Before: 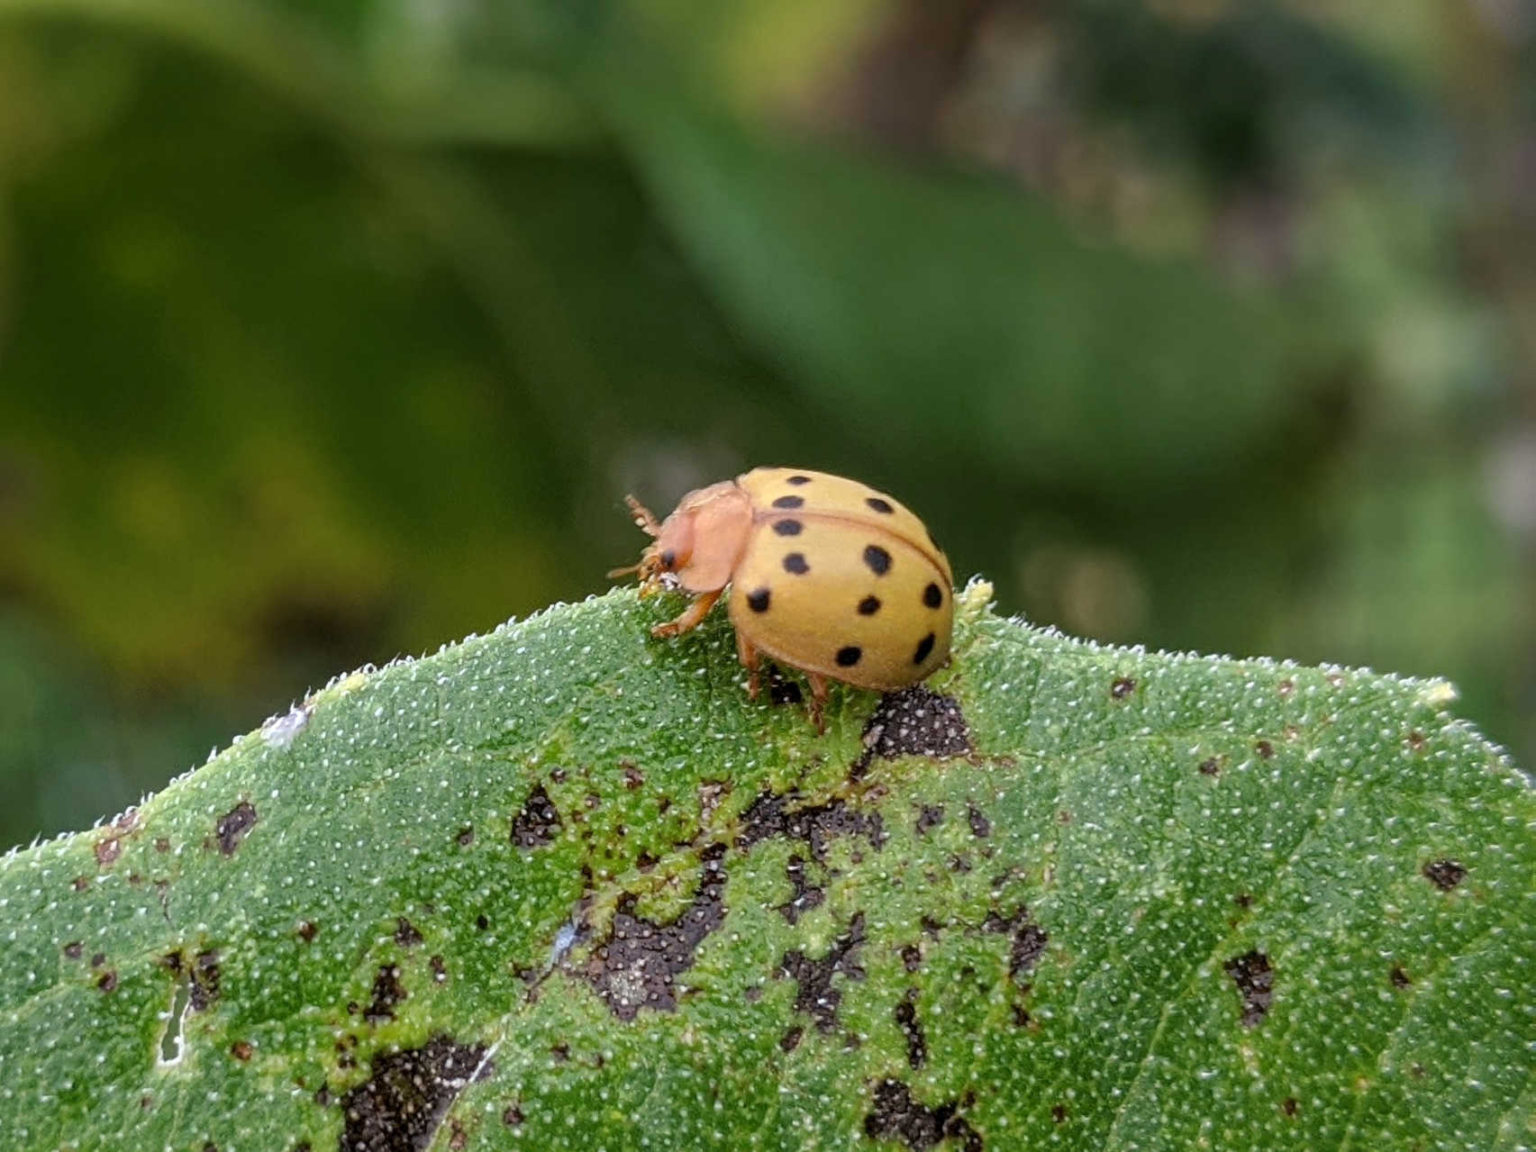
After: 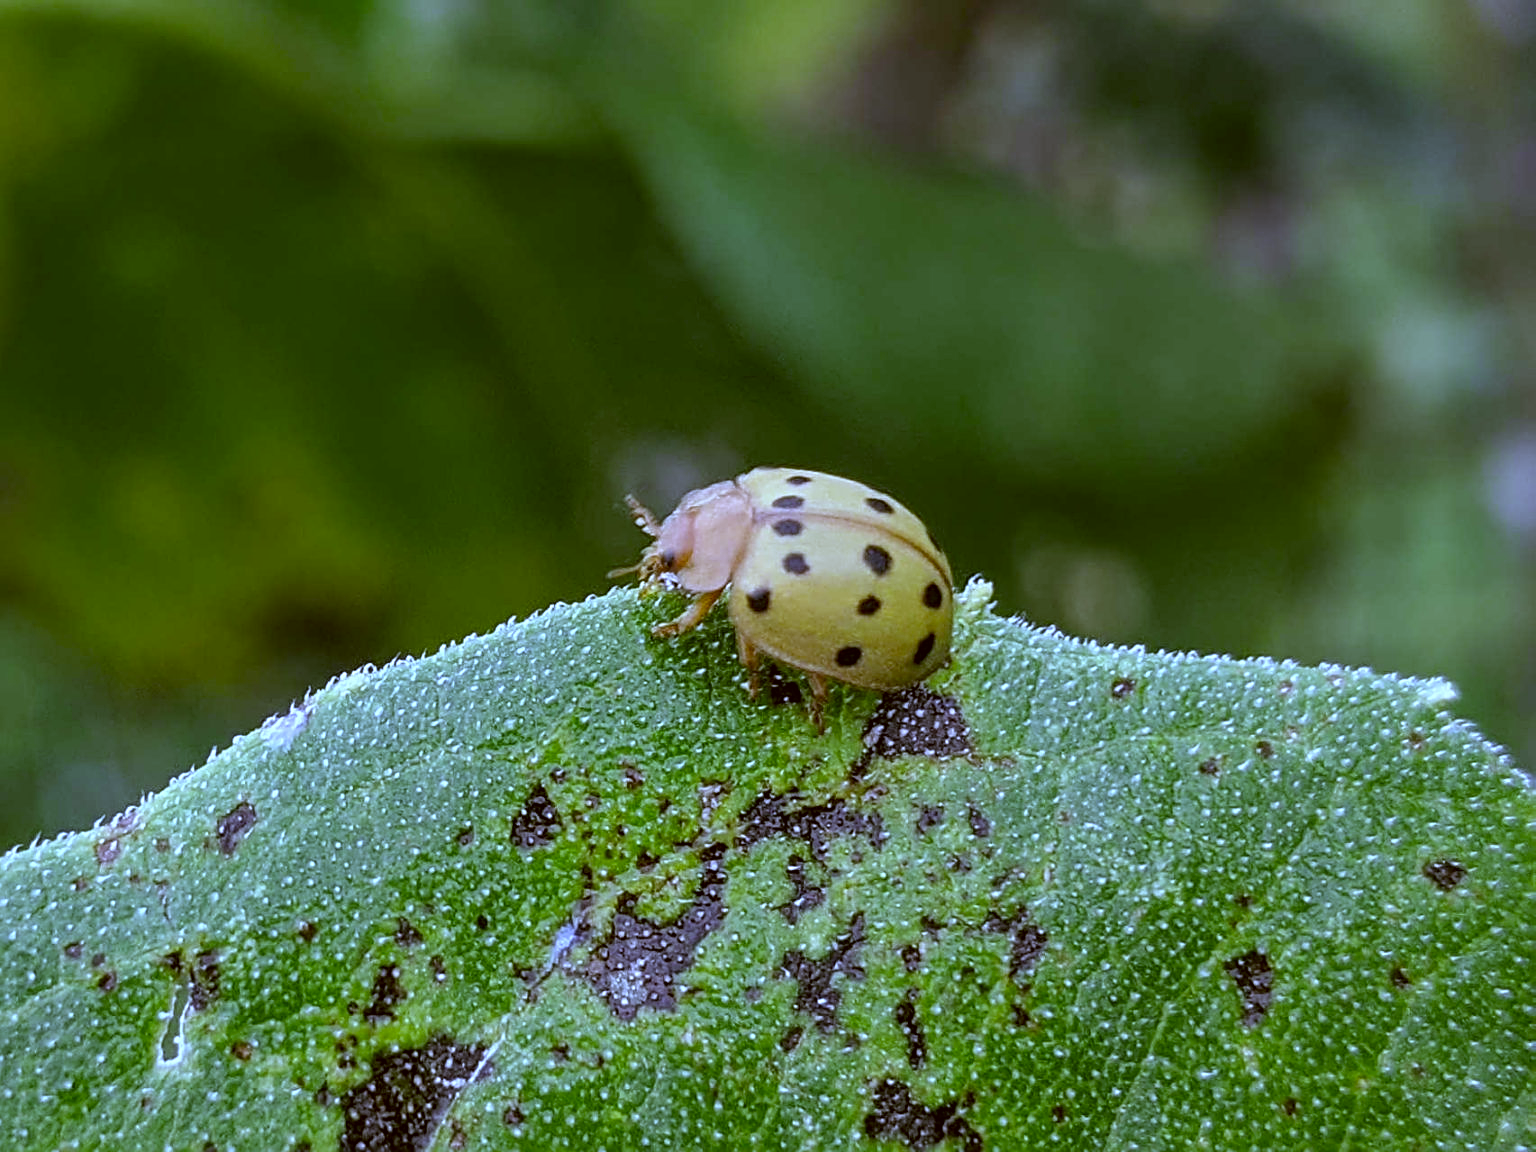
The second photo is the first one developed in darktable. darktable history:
sharpen: amount 0.6
white balance: red 0.766, blue 1.537
color correction: highlights a* -1.43, highlights b* 10.12, shadows a* 0.395, shadows b* 19.35
